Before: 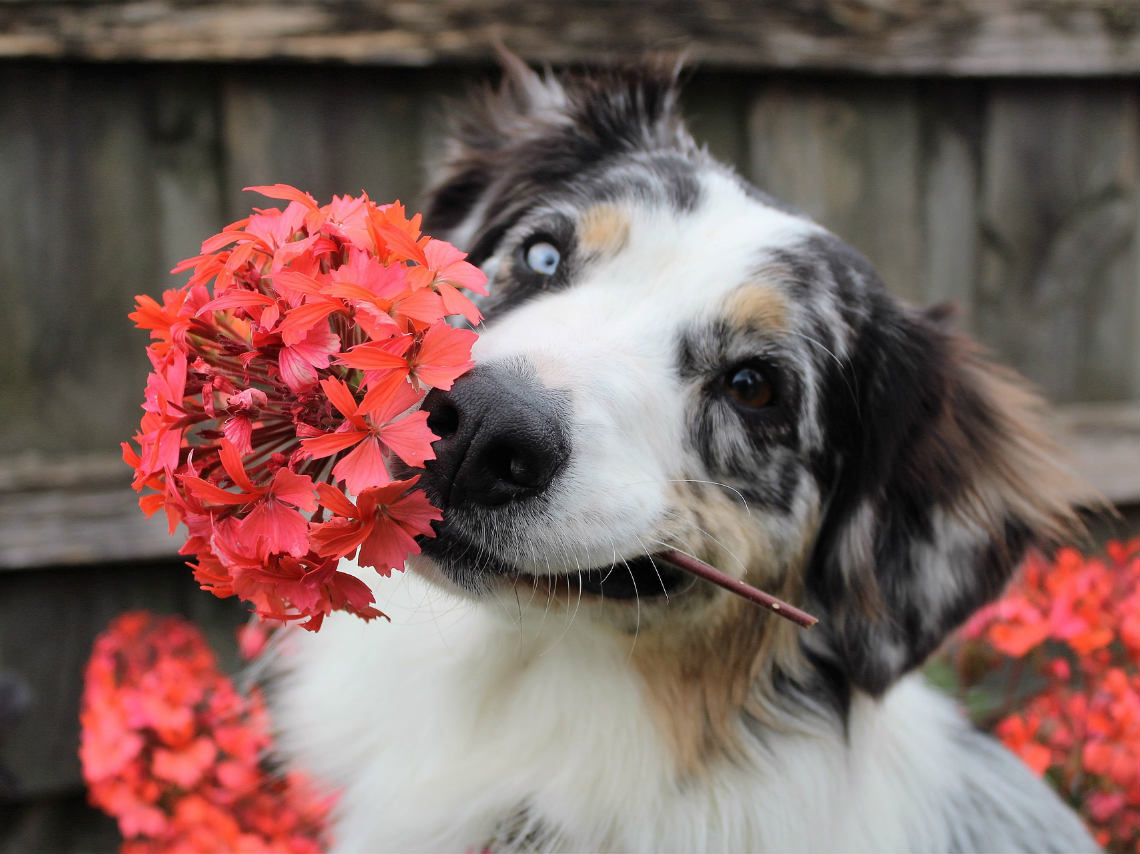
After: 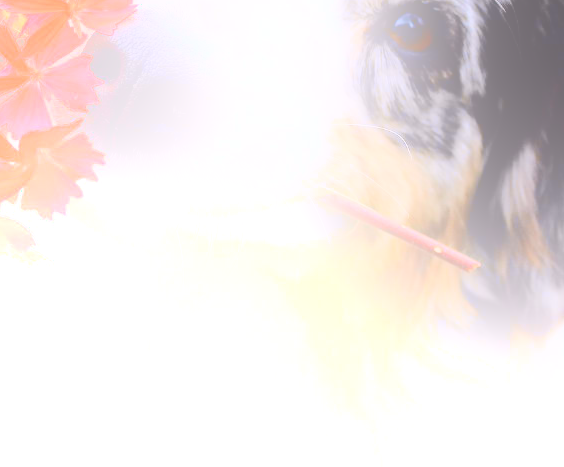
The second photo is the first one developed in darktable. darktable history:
bloom: size 25%, threshold 5%, strength 90%
crop: left 29.672%, top 41.786%, right 20.851%, bottom 3.487%
exposure: exposure 0.258 EV, compensate highlight preservation false
tone curve: curves: ch0 [(0.003, 0.003) (0.104, 0.026) (0.236, 0.181) (0.401, 0.443) (0.495, 0.55) (0.625, 0.67) (0.819, 0.841) (0.96, 0.899)]; ch1 [(0, 0) (0.161, 0.092) (0.37, 0.302) (0.424, 0.402) (0.45, 0.466) (0.495, 0.51) (0.573, 0.571) (0.638, 0.641) (0.751, 0.741) (1, 1)]; ch2 [(0, 0) (0.352, 0.403) (0.466, 0.443) (0.524, 0.526) (0.56, 0.556) (1, 1)], color space Lab, independent channels, preserve colors none
